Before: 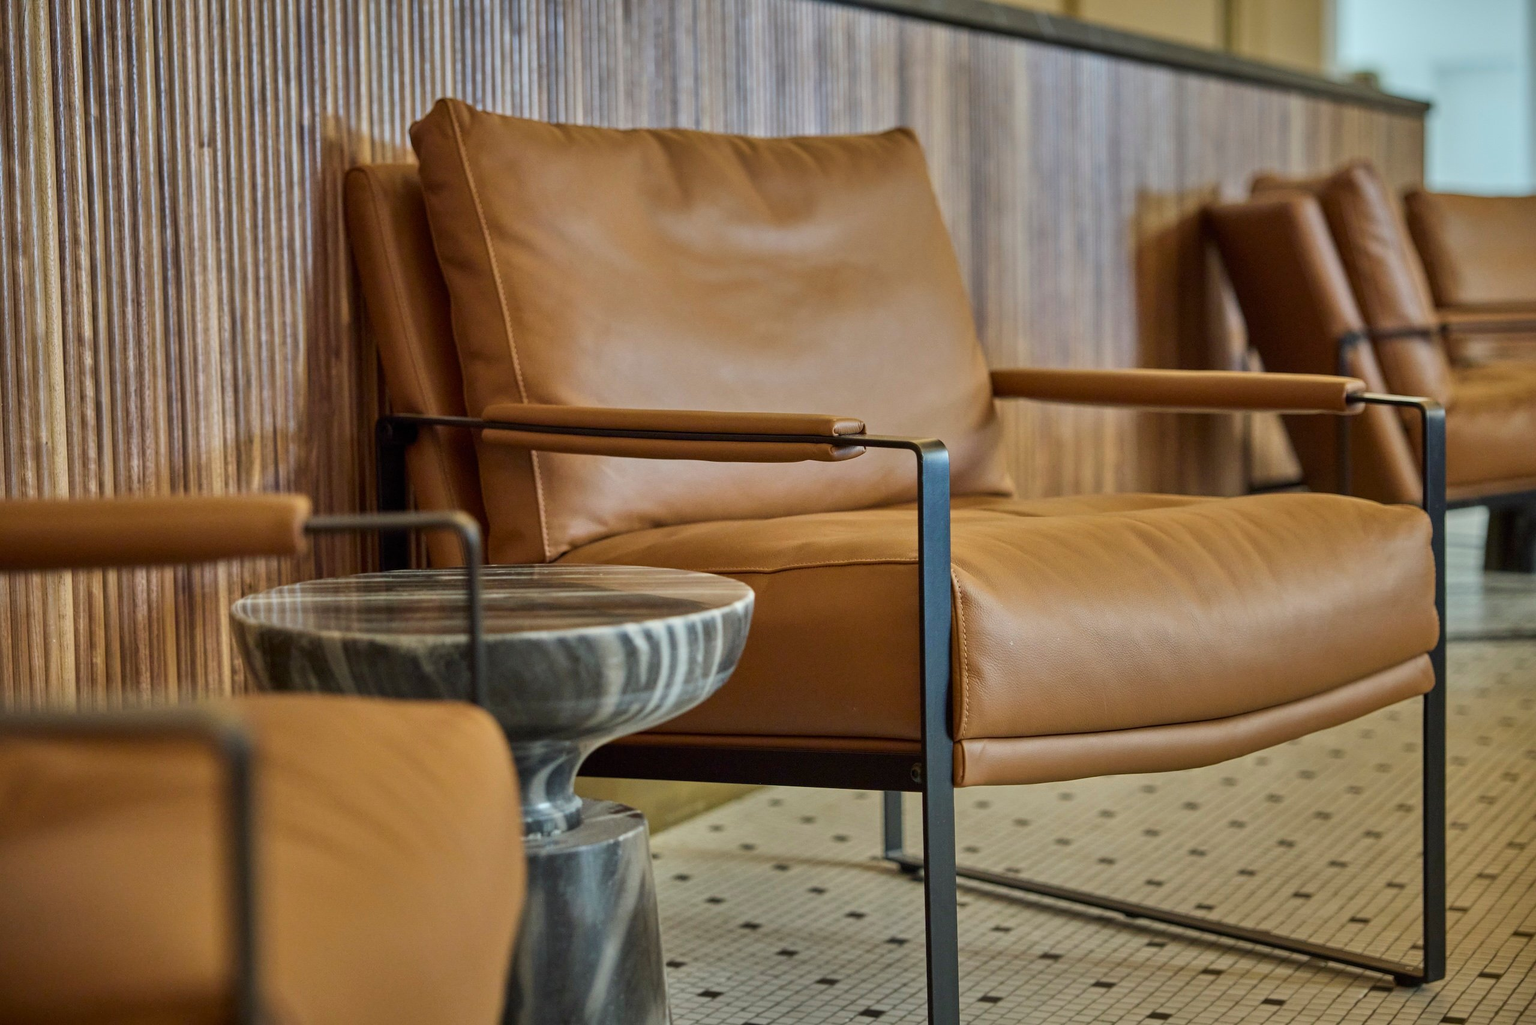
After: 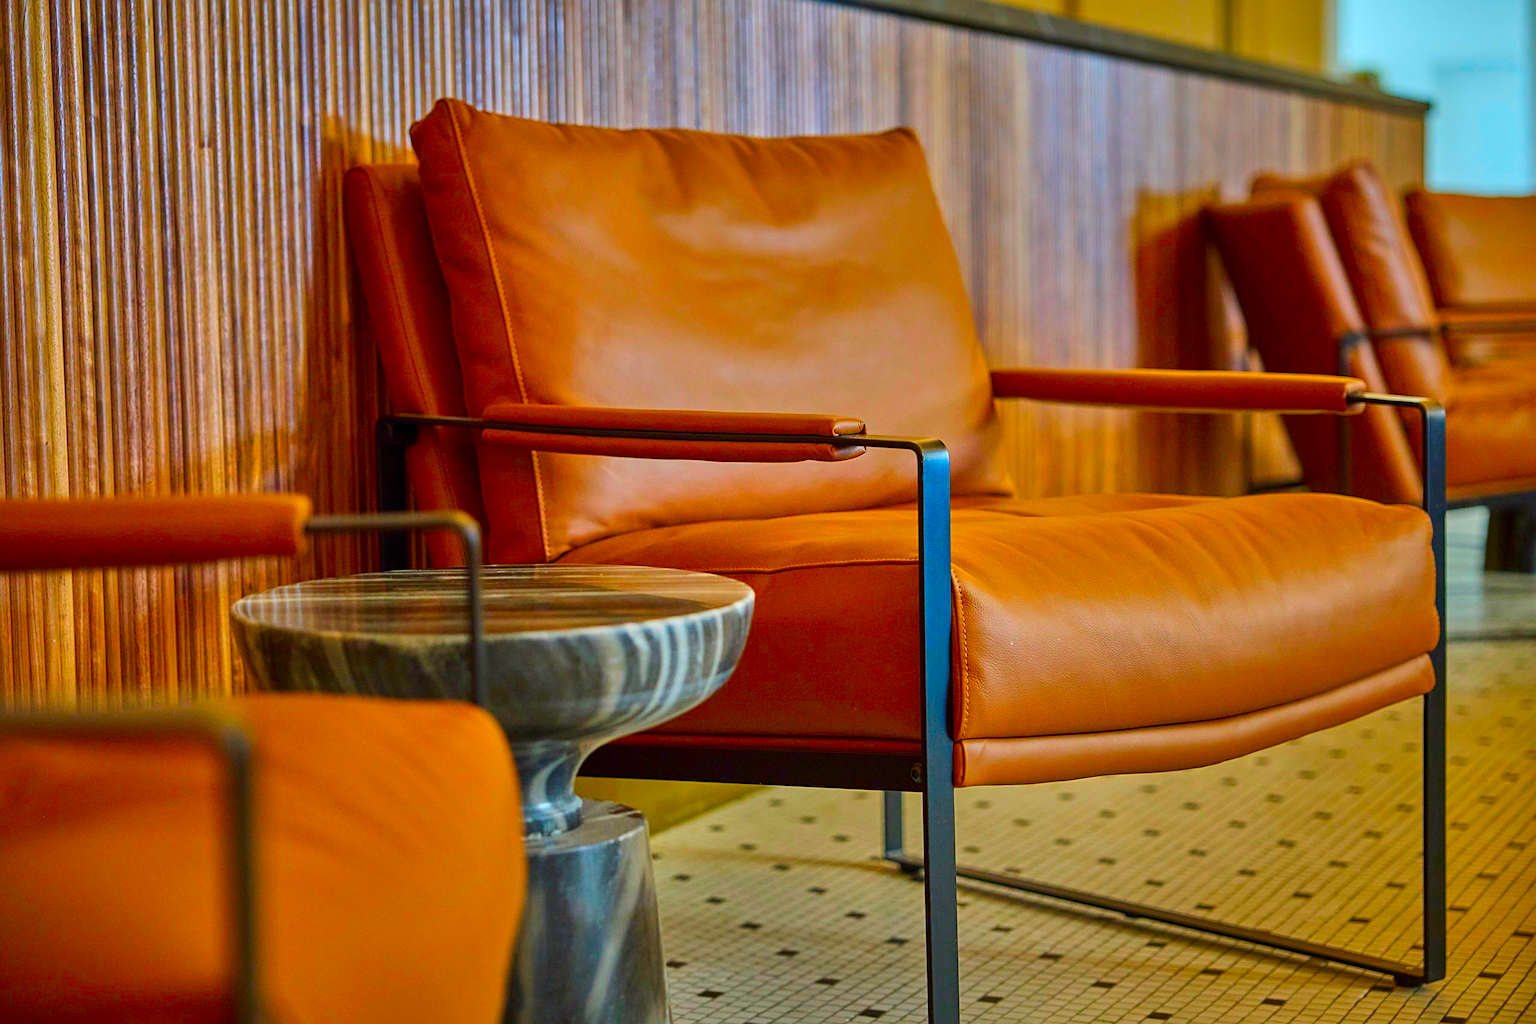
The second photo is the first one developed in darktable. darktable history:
color correction: highlights a* 1.59, highlights b* -1.7, saturation 2.48
sharpen: on, module defaults
